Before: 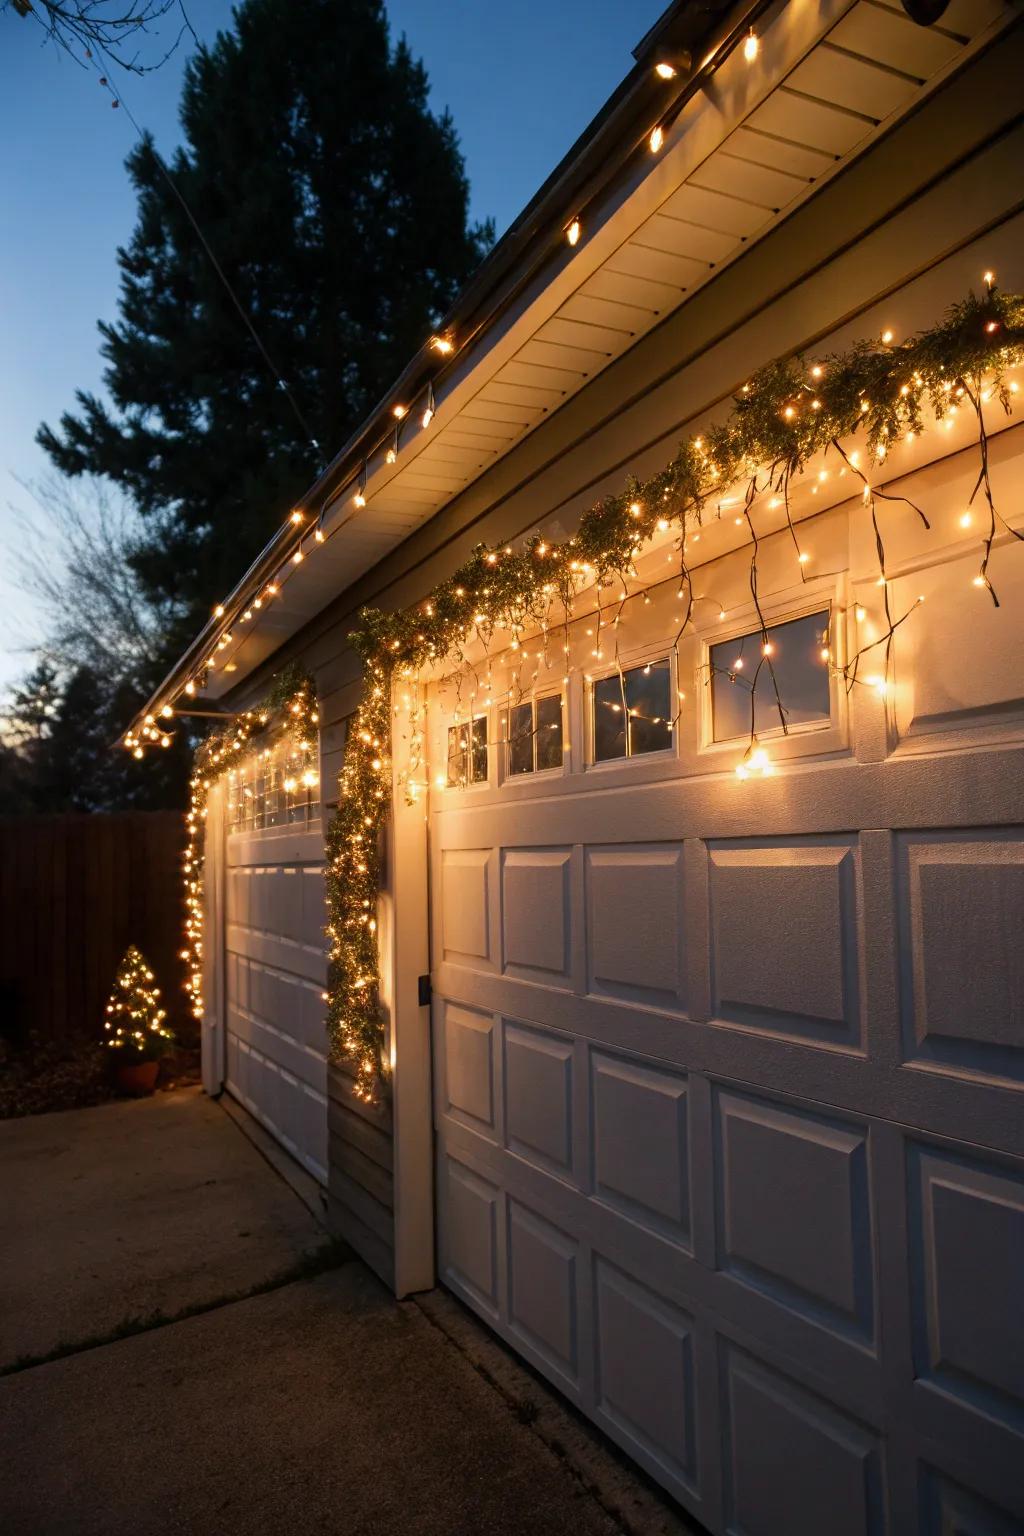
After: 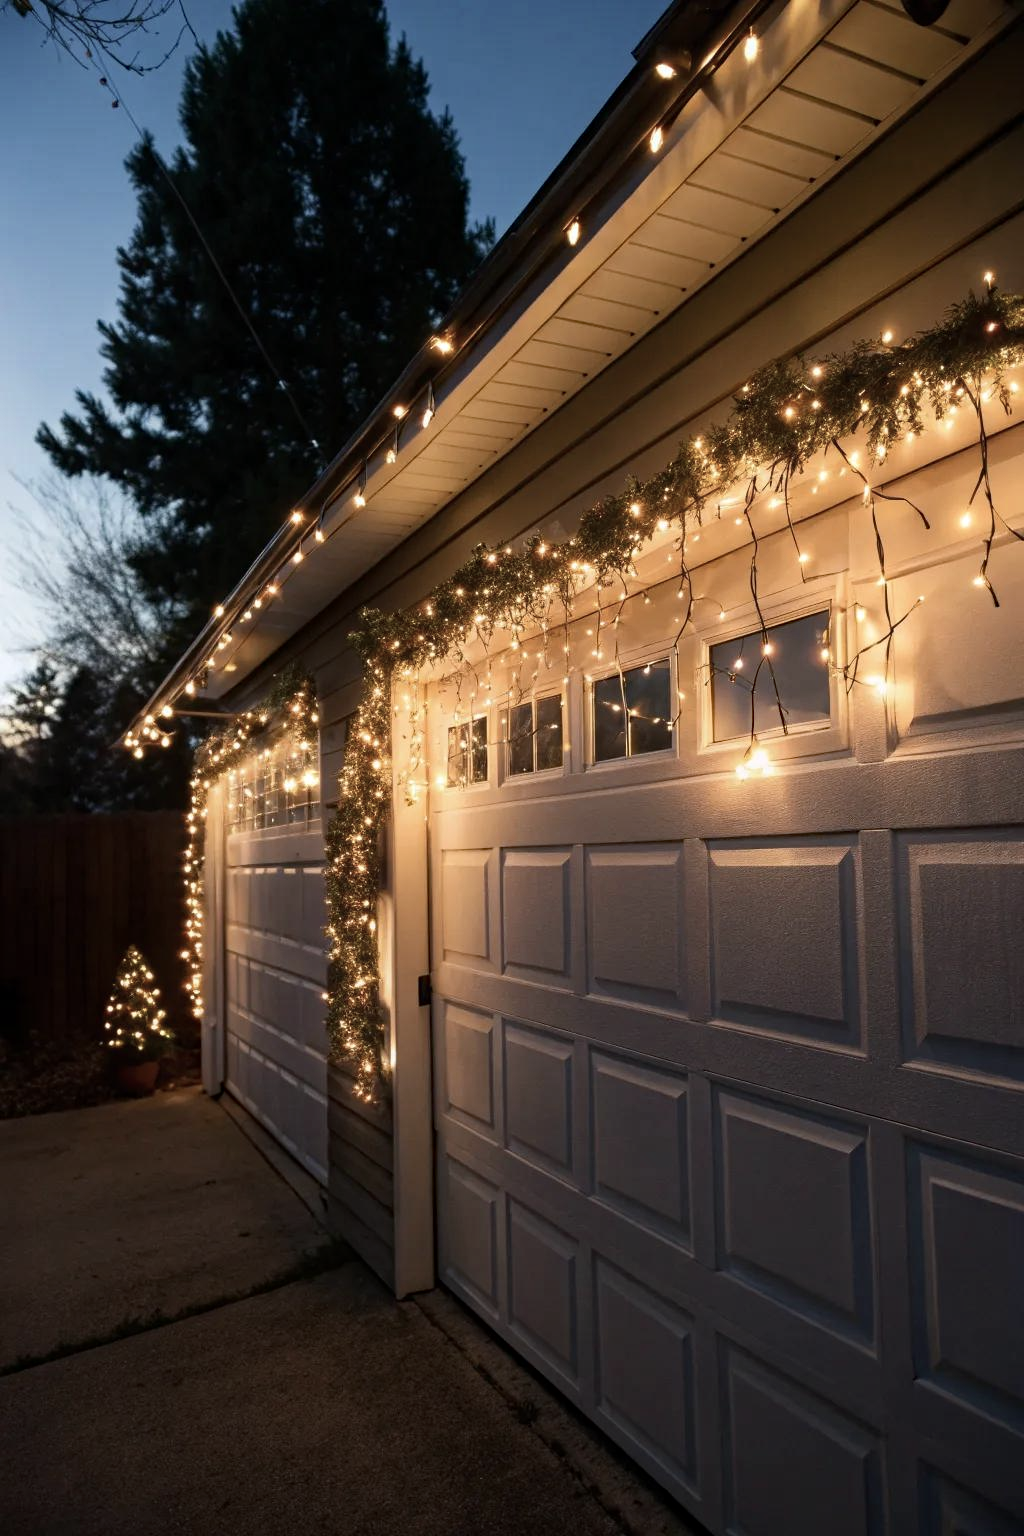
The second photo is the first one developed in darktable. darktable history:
tone equalizer: on, module defaults
haze removal: compatibility mode true, adaptive false
contrast brightness saturation: contrast 0.101, saturation -0.304
